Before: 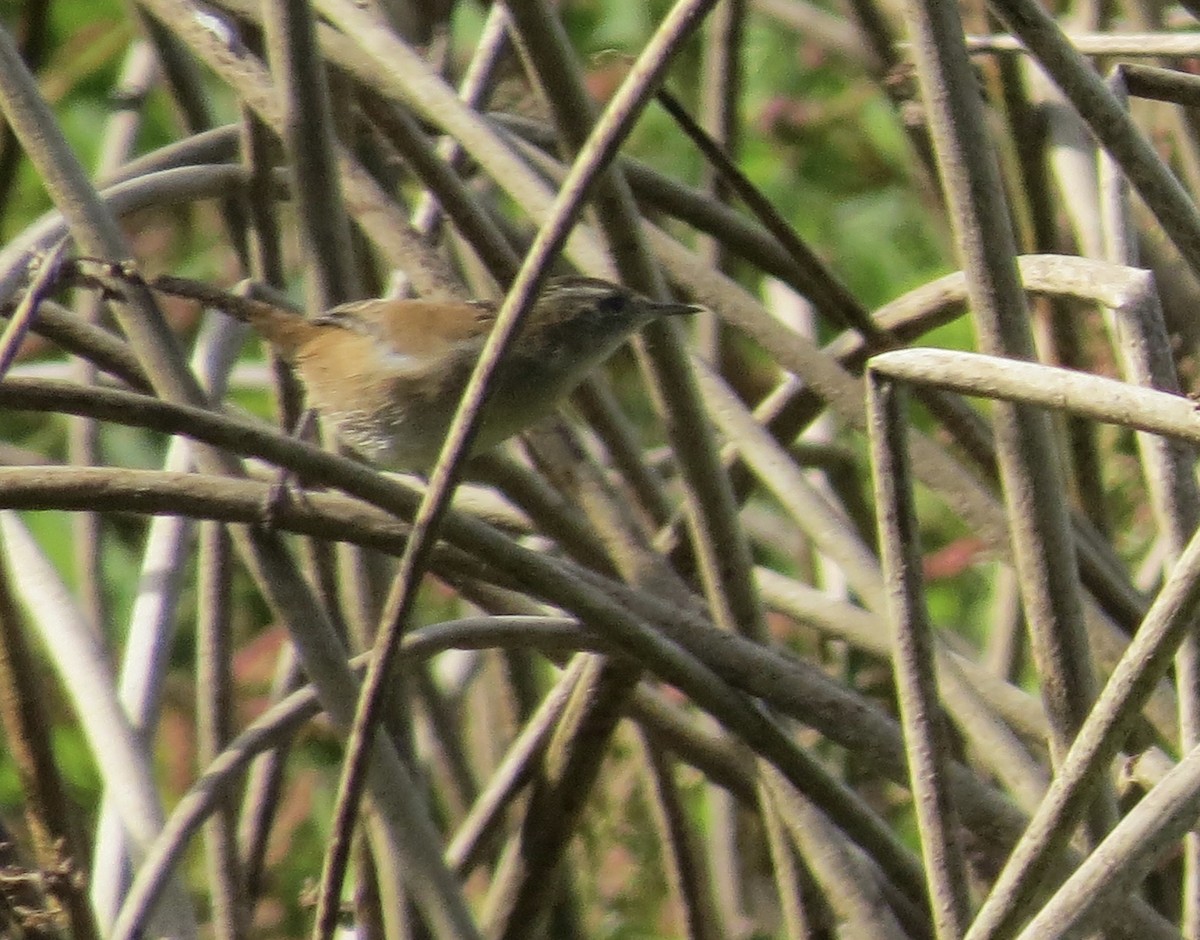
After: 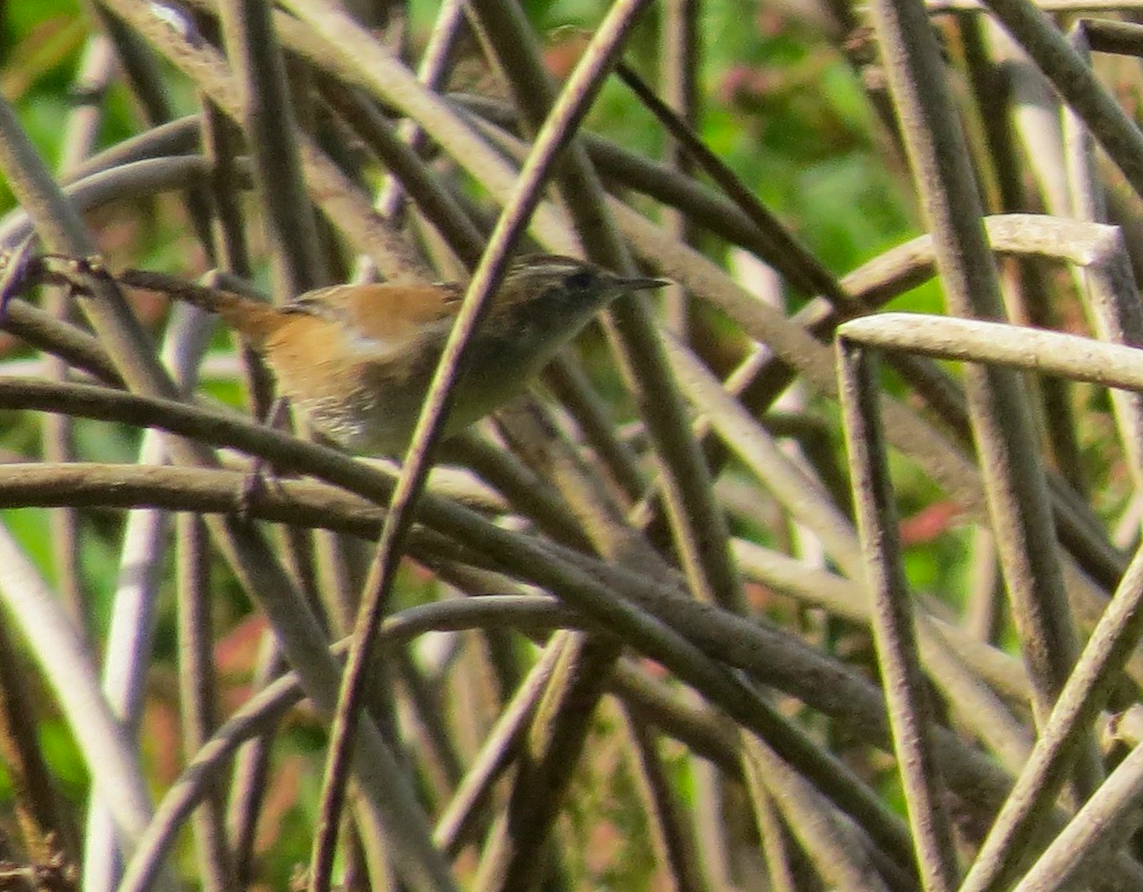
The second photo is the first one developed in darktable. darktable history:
contrast brightness saturation: saturation 0.13
rotate and perspective: rotation -2.12°, lens shift (vertical) 0.009, lens shift (horizontal) -0.008, automatic cropping original format, crop left 0.036, crop right 0.964, crop top 0.05, crop bottom 0.959
crop: top 0.05%, bottom 0.098%
